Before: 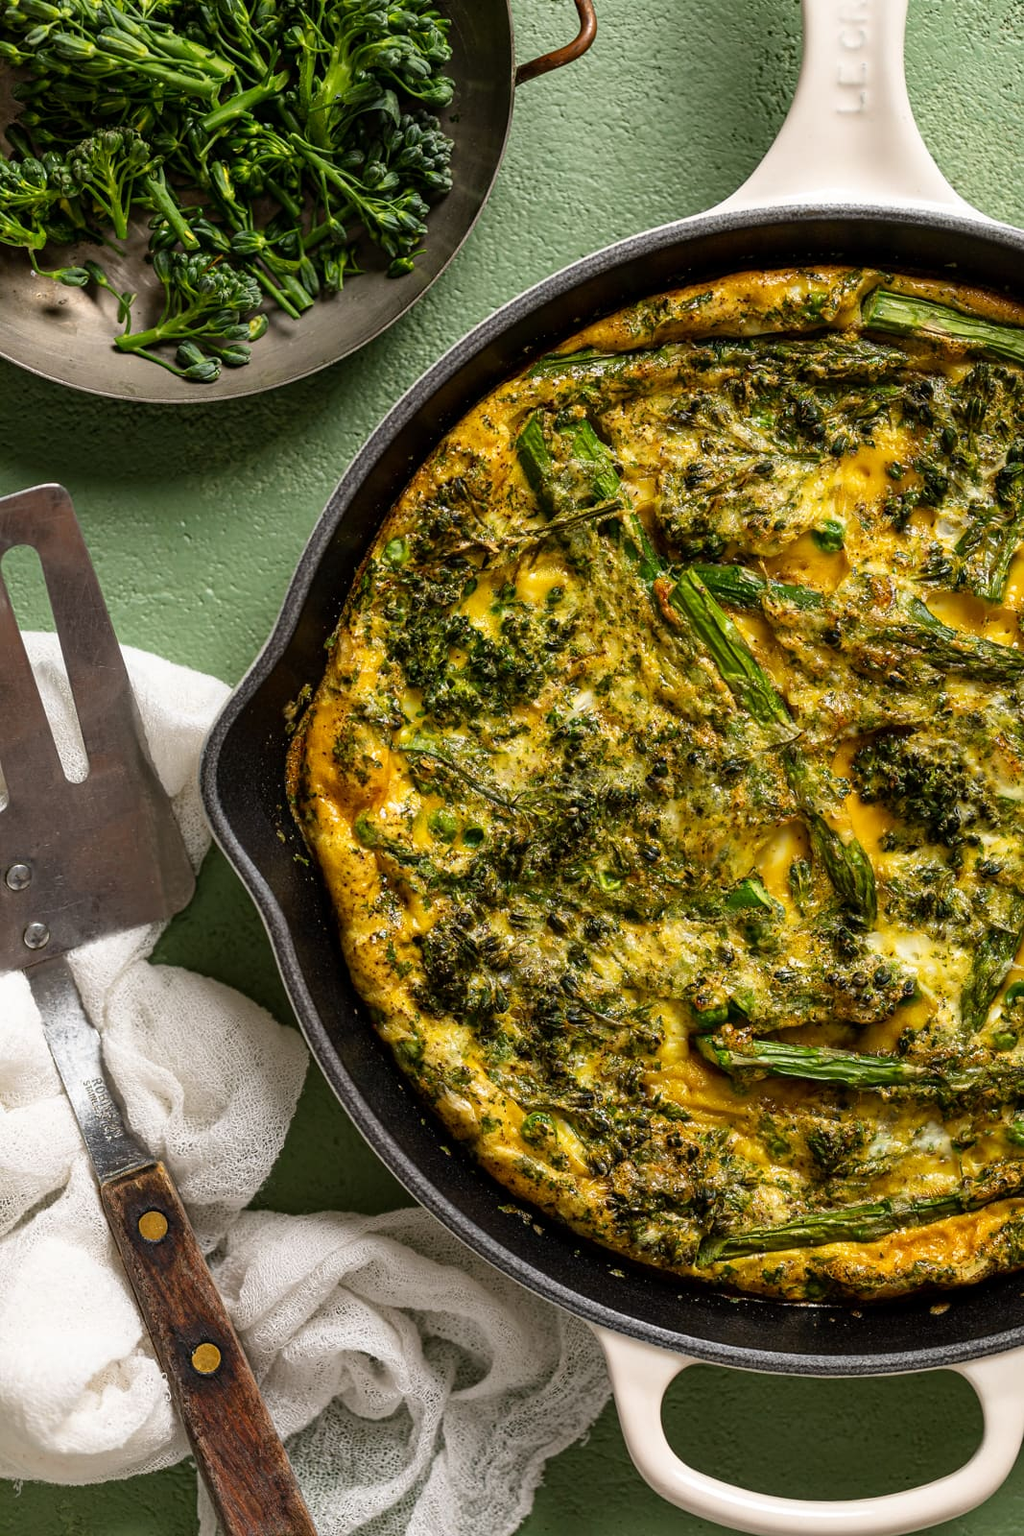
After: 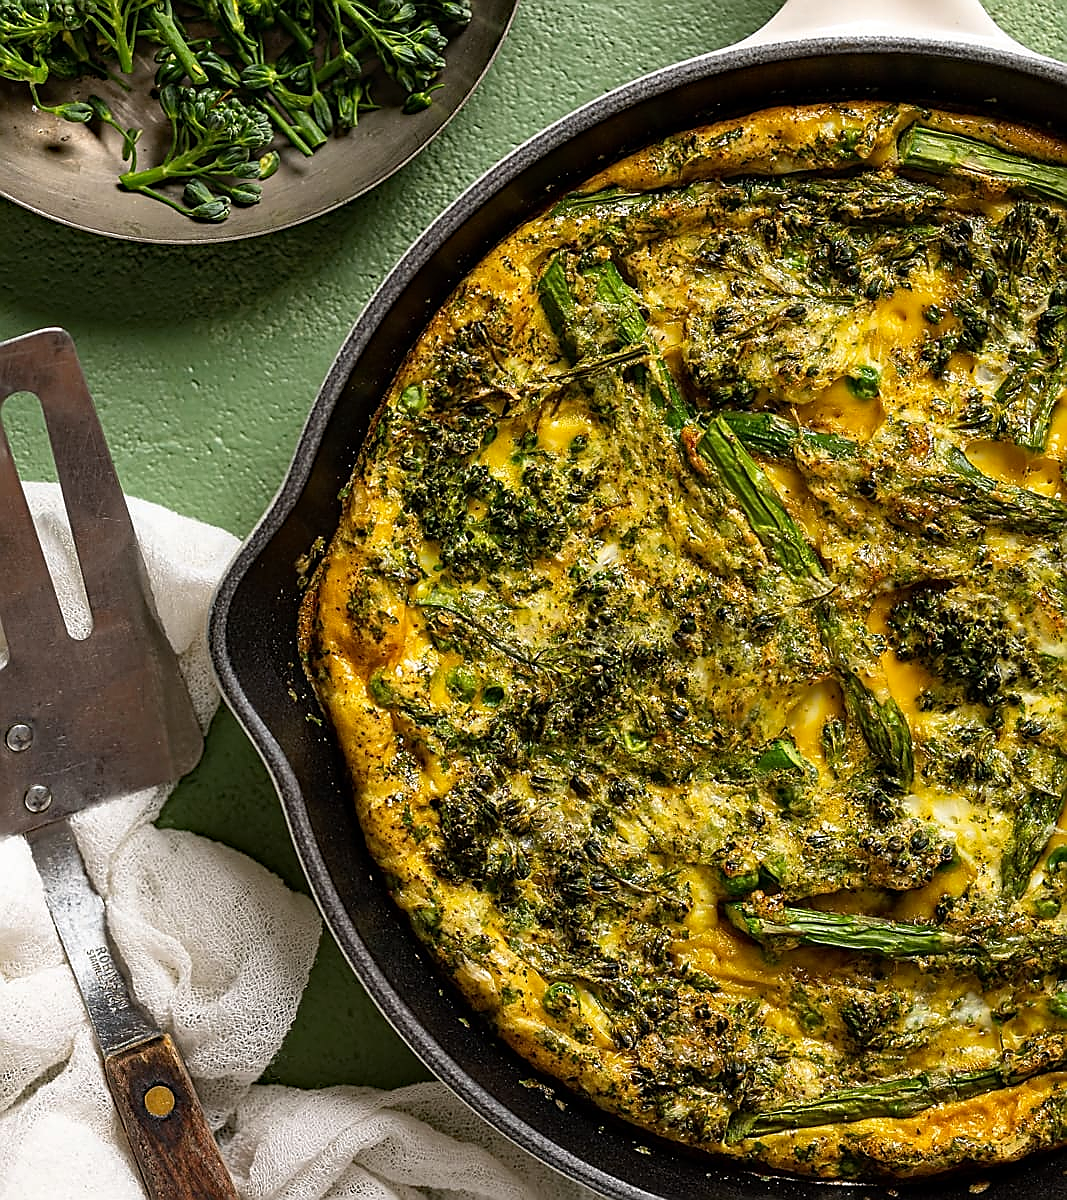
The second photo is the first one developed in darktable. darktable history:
sharpen: radius 1.4, amount 1.25, threshold 0.7
crop: top 11.038%, bottom 13.962%
haze removal: compatibility mode true, adaptive false
